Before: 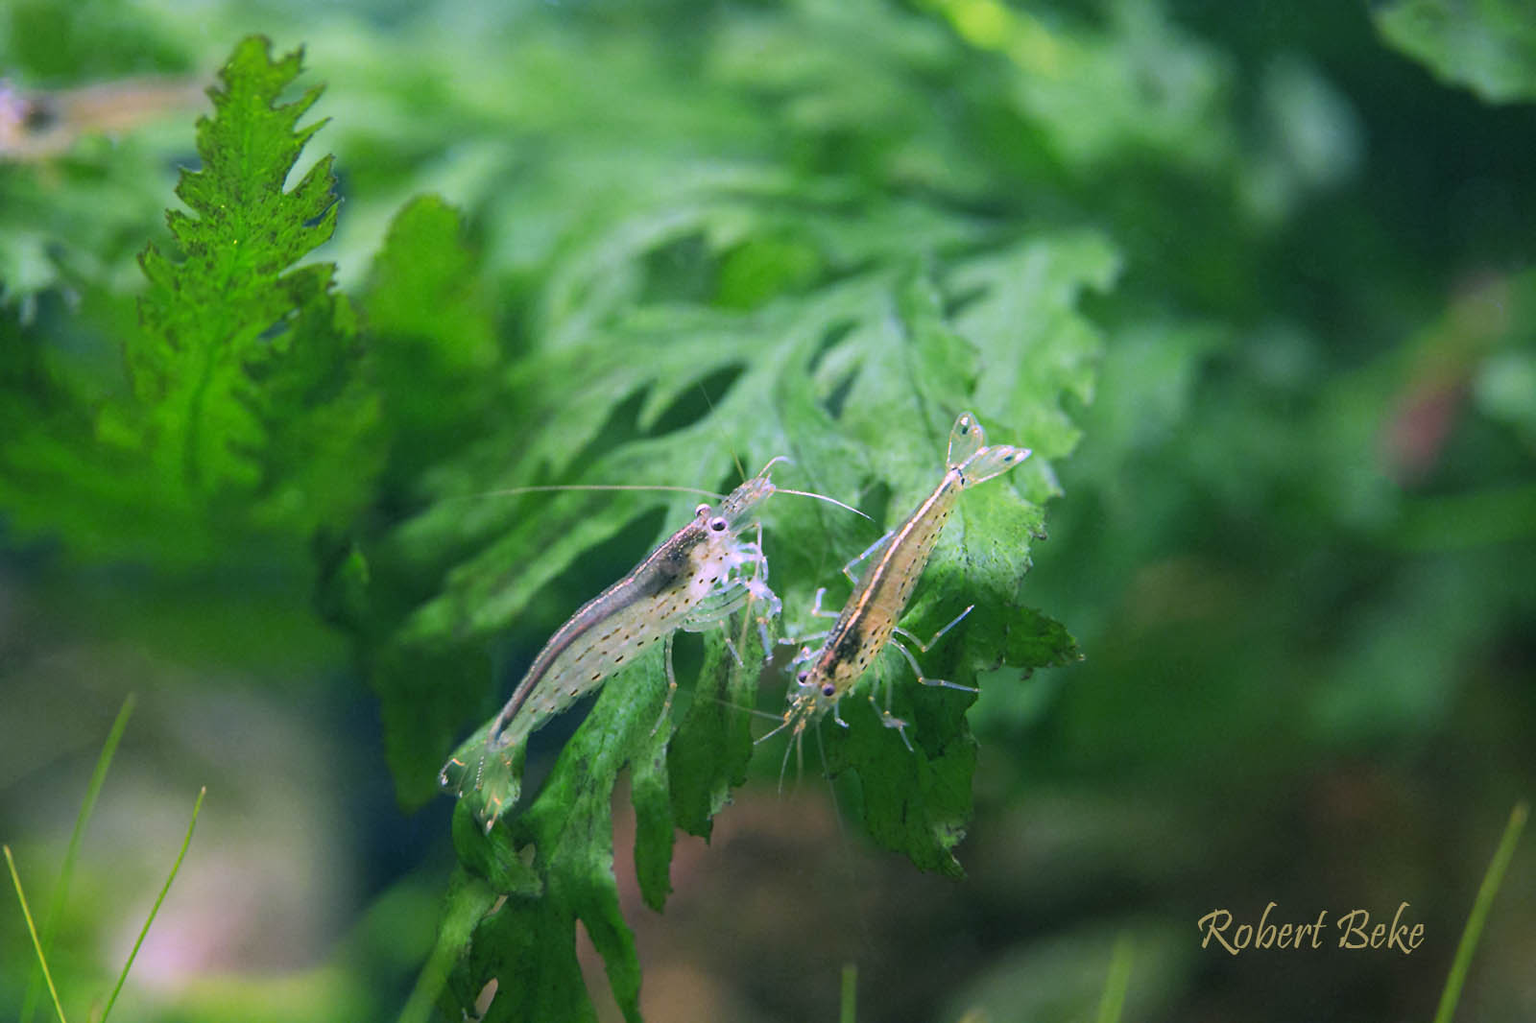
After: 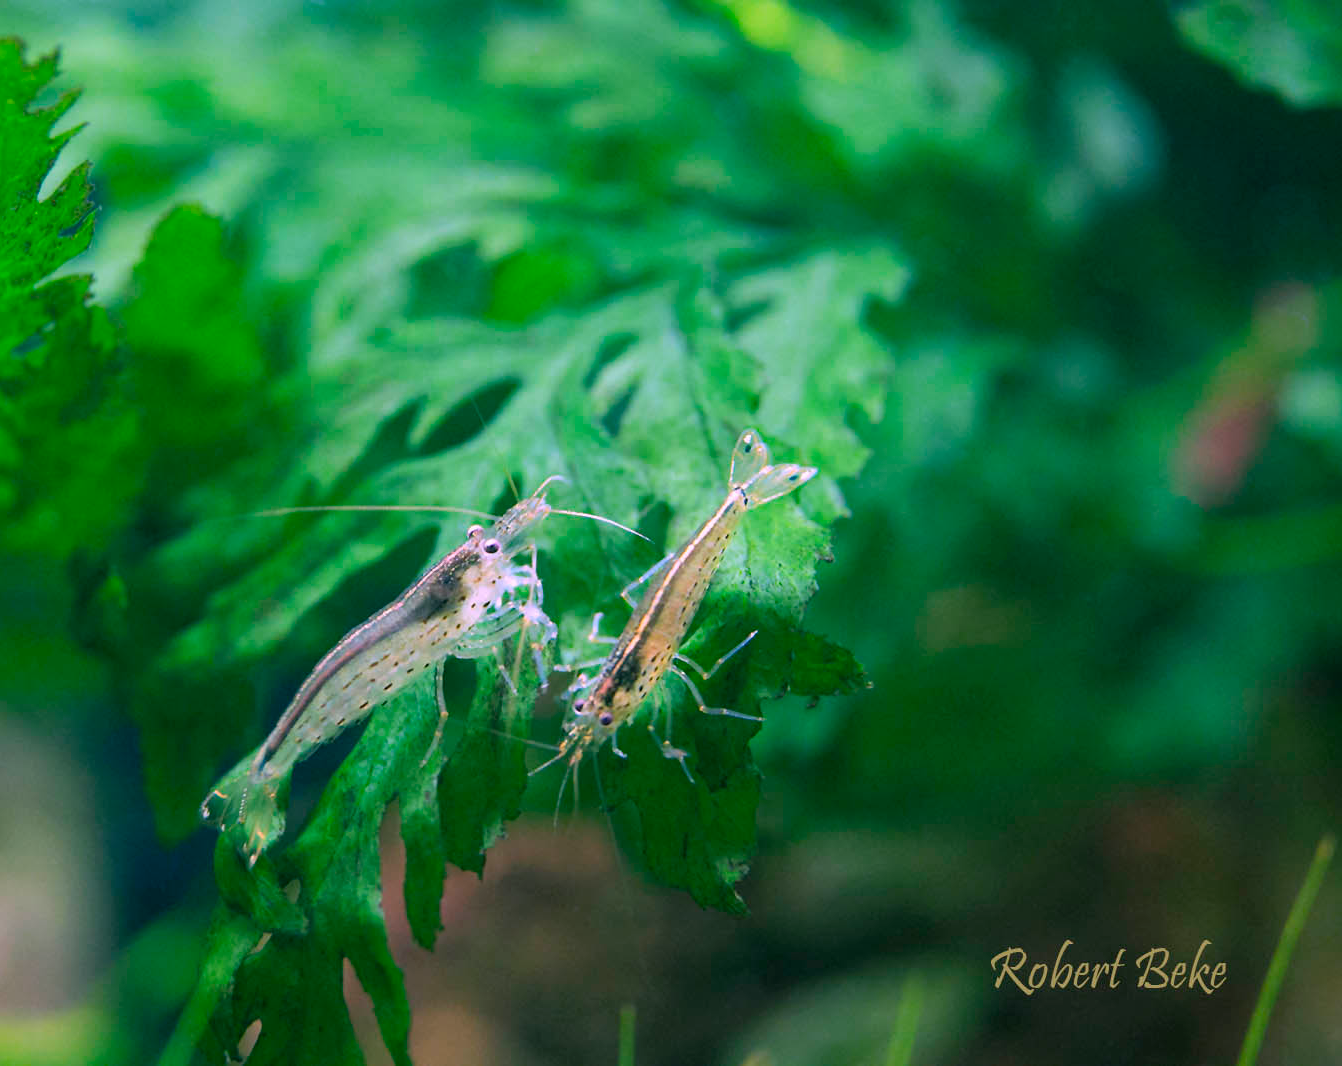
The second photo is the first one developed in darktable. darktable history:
crop: left 16.089%
